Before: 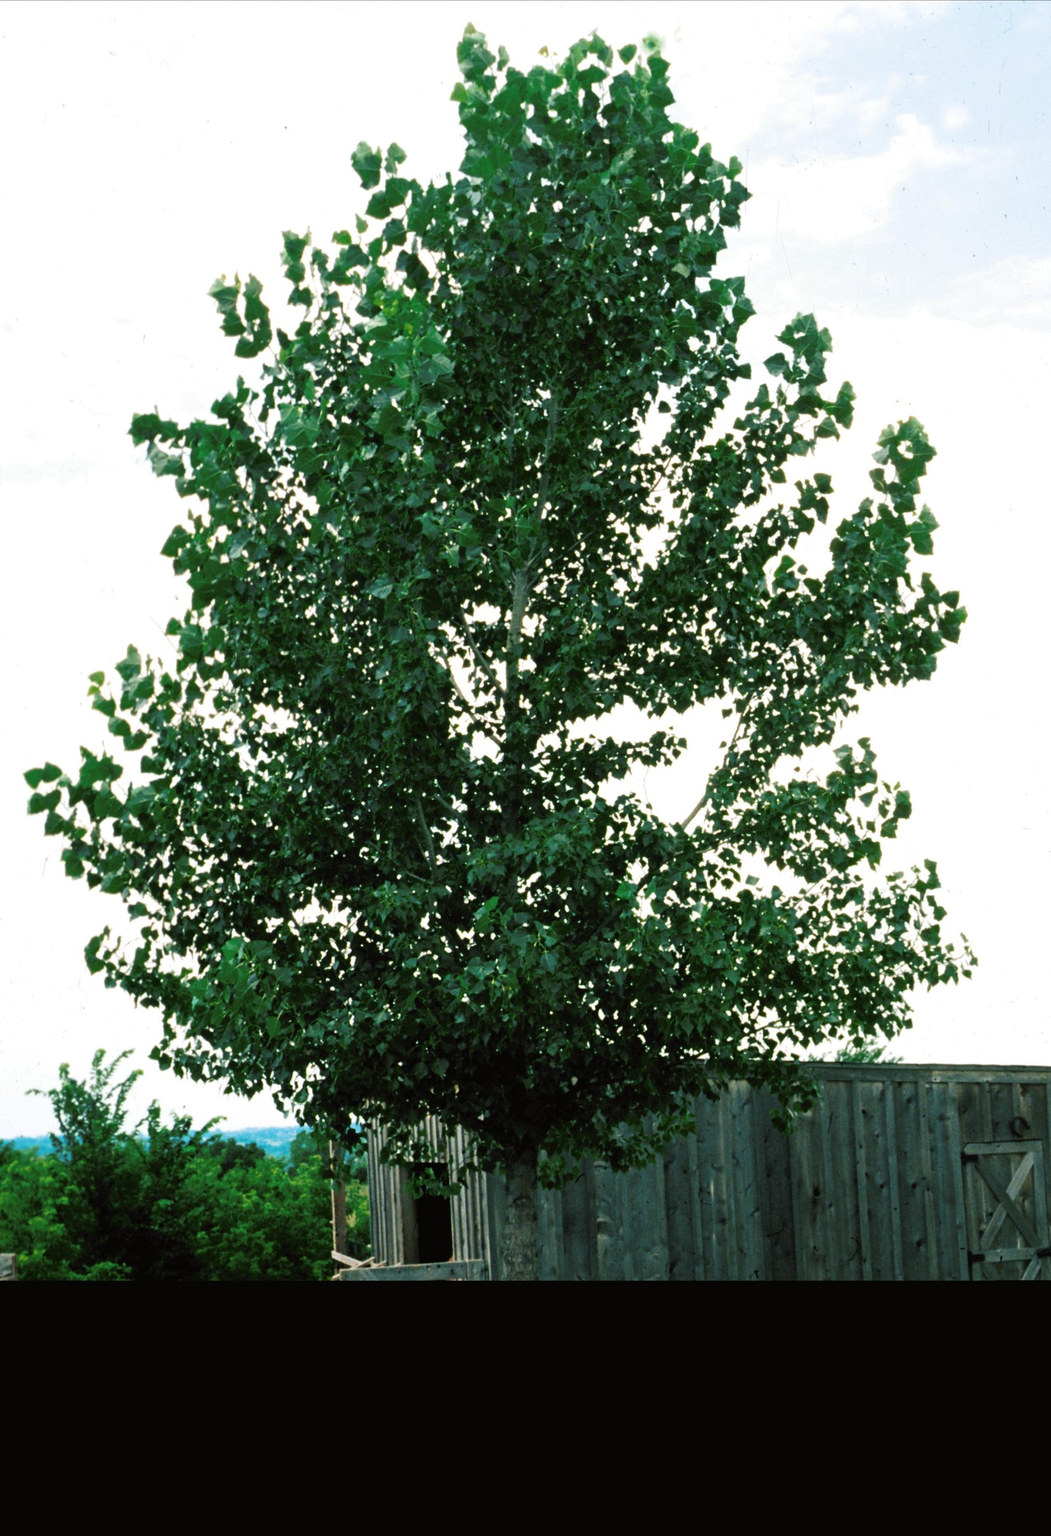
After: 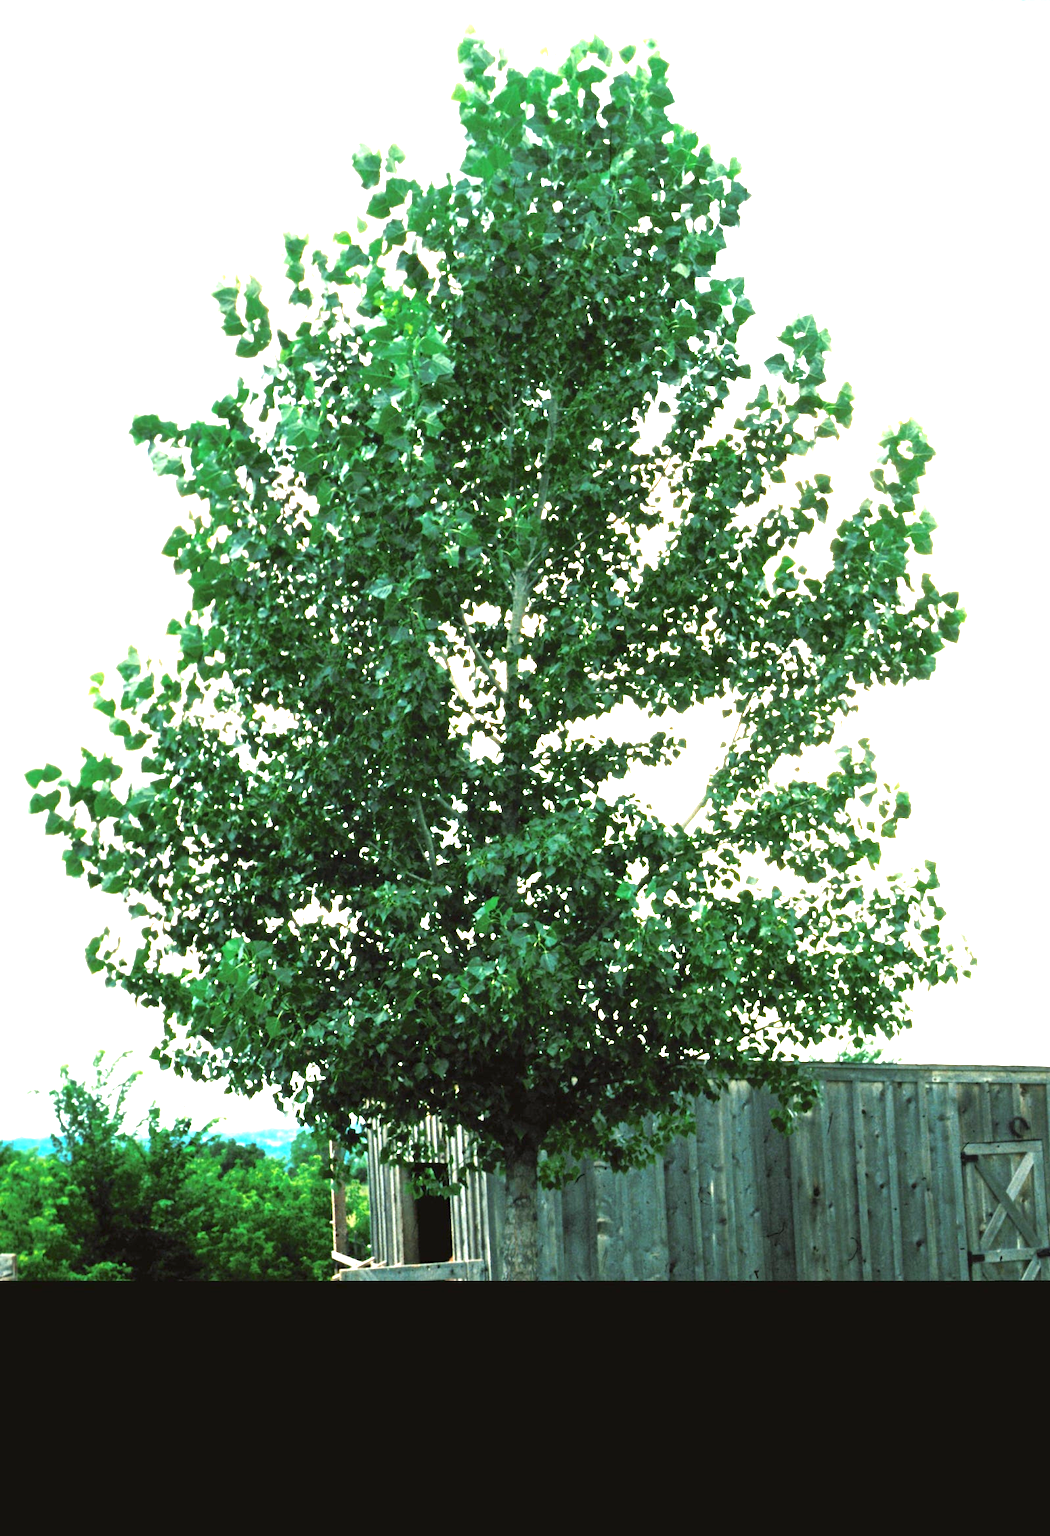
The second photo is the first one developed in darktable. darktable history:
tone equalizer: edges refinement/feathering 500, mask exposure compensation -1.57 EV, preserve details no
exposure: black level correction 0, exposure 1.582 EV, compensate exposure bias true, compensate highlight preservation false
